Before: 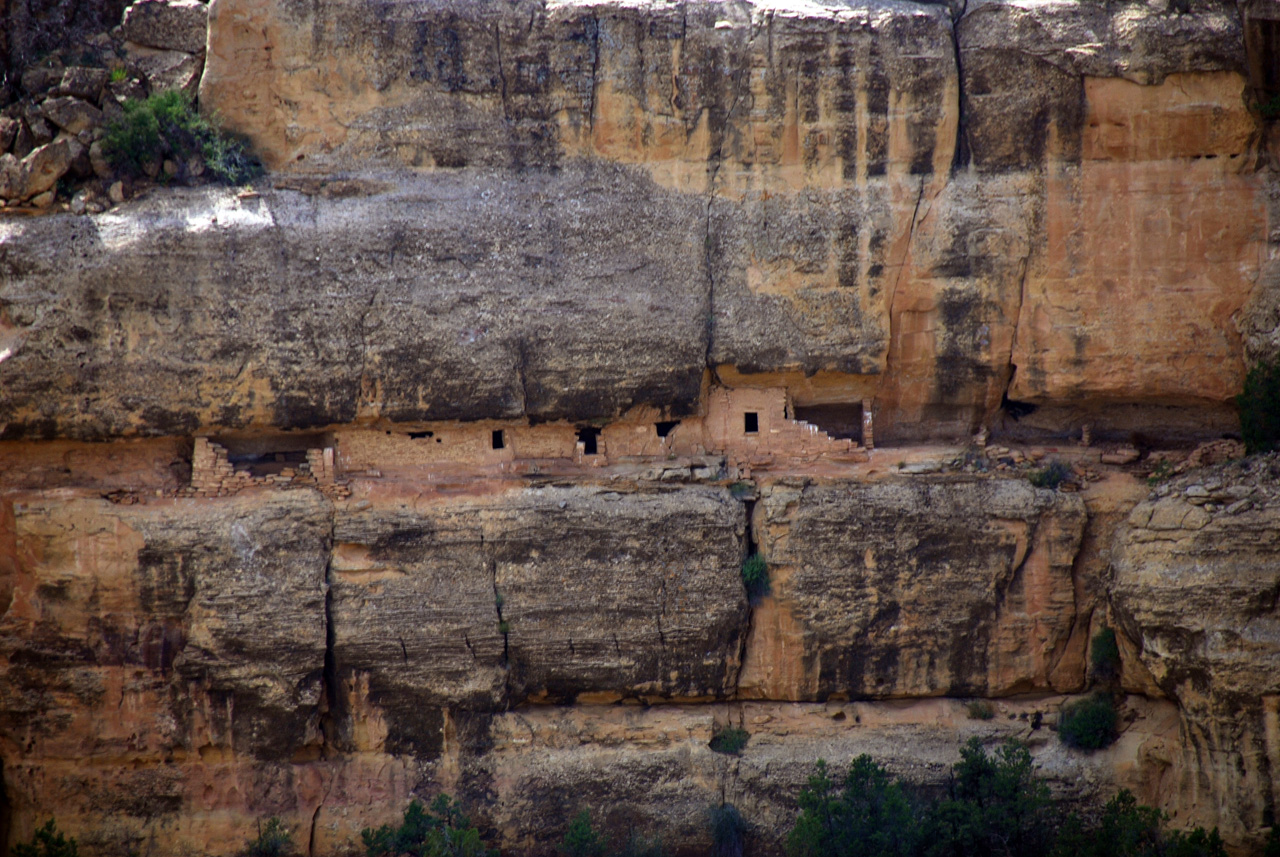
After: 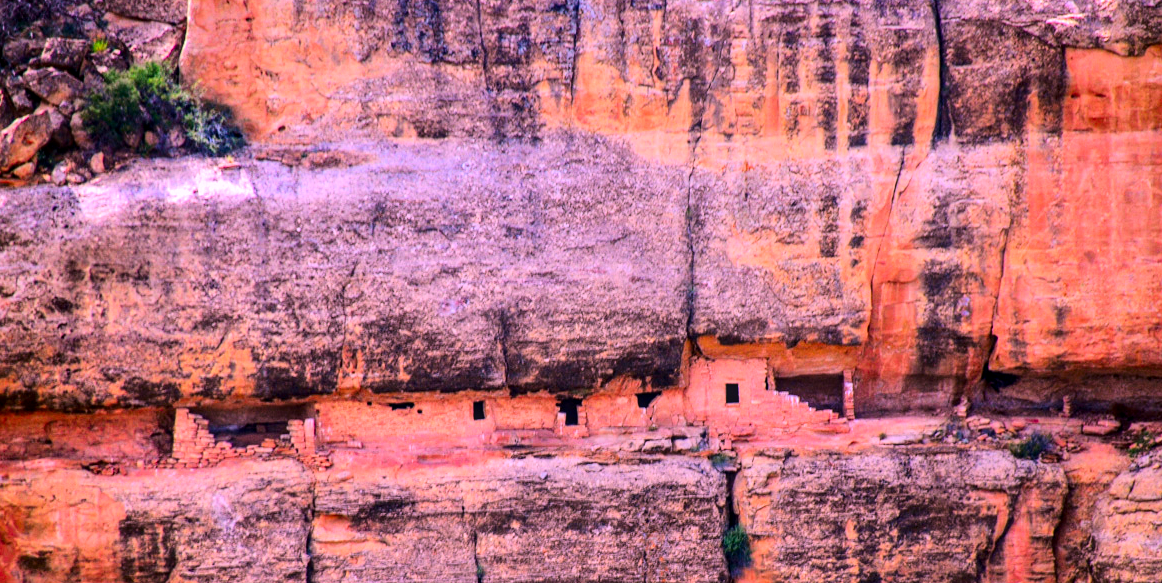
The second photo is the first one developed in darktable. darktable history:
crop: left 1.529%, top 3.439%, right 7.673%, bottom 28.485%
color correction: highlights a* 19, highlights b* -11.18, saturation 1.68
local contrast: on, module defaults
tone equalizer: -7 EV 0.15 EV, -6 EV 0.597 EV, -5 EV 1.14 EV, -4 EV 1.31 EV, -3 EV 1.15 EV, -2 EV 0.6 EV, -1 EV 0.154 EV, edges refinement/feathering 500, mask exposure compensation -1.57 EV, preserve details no
